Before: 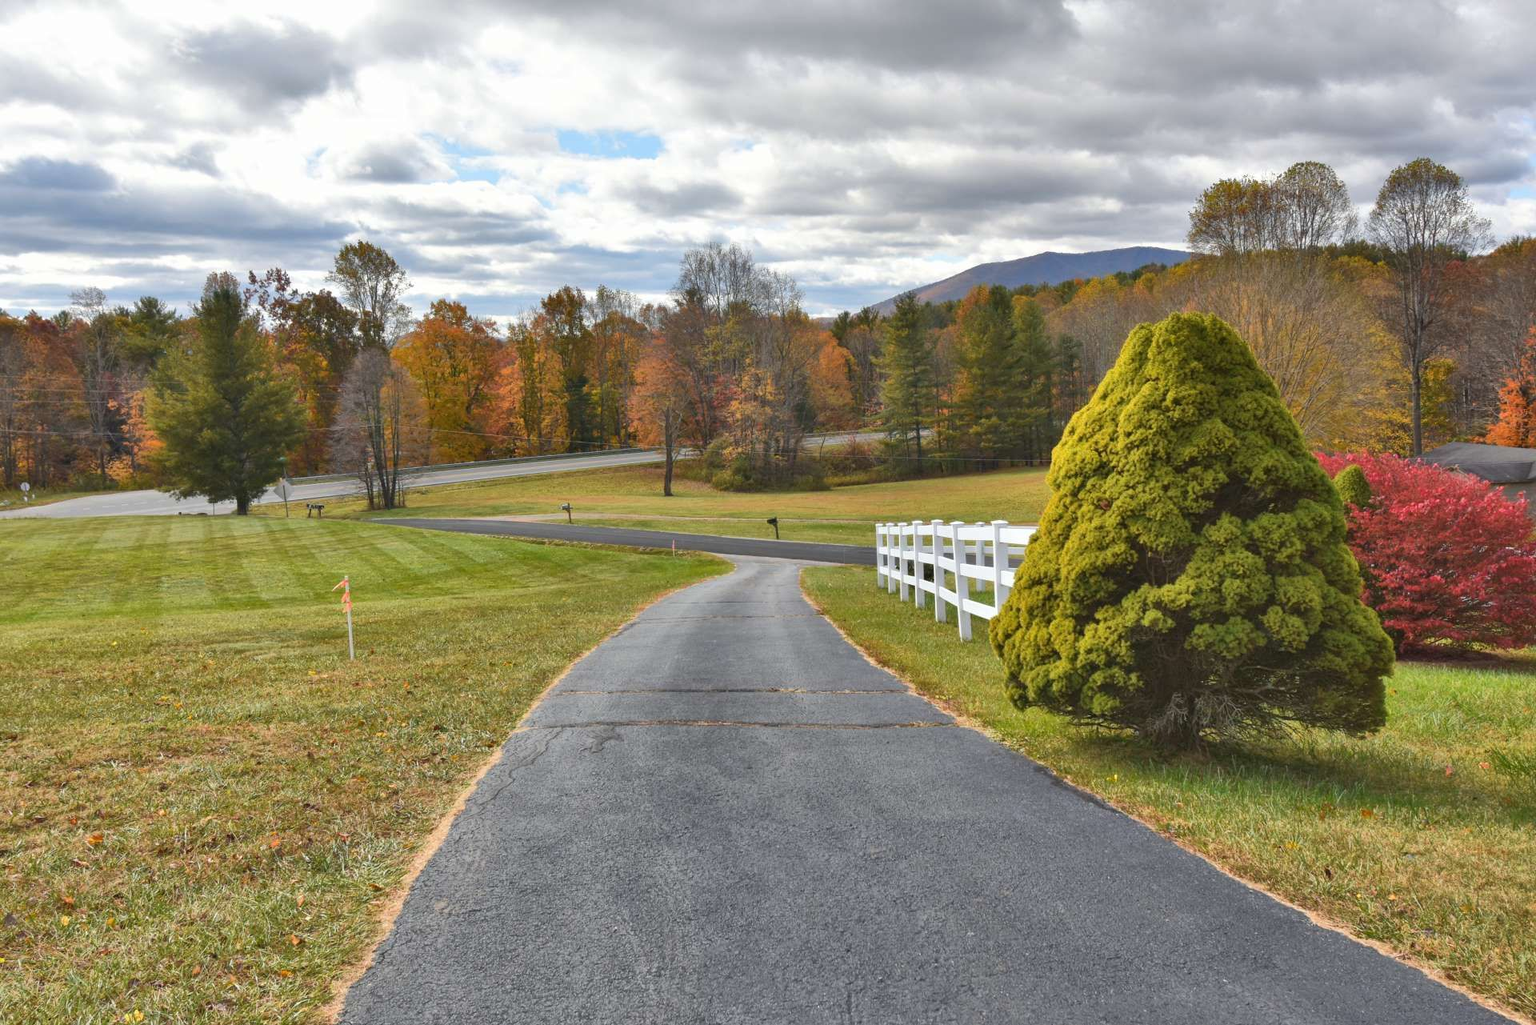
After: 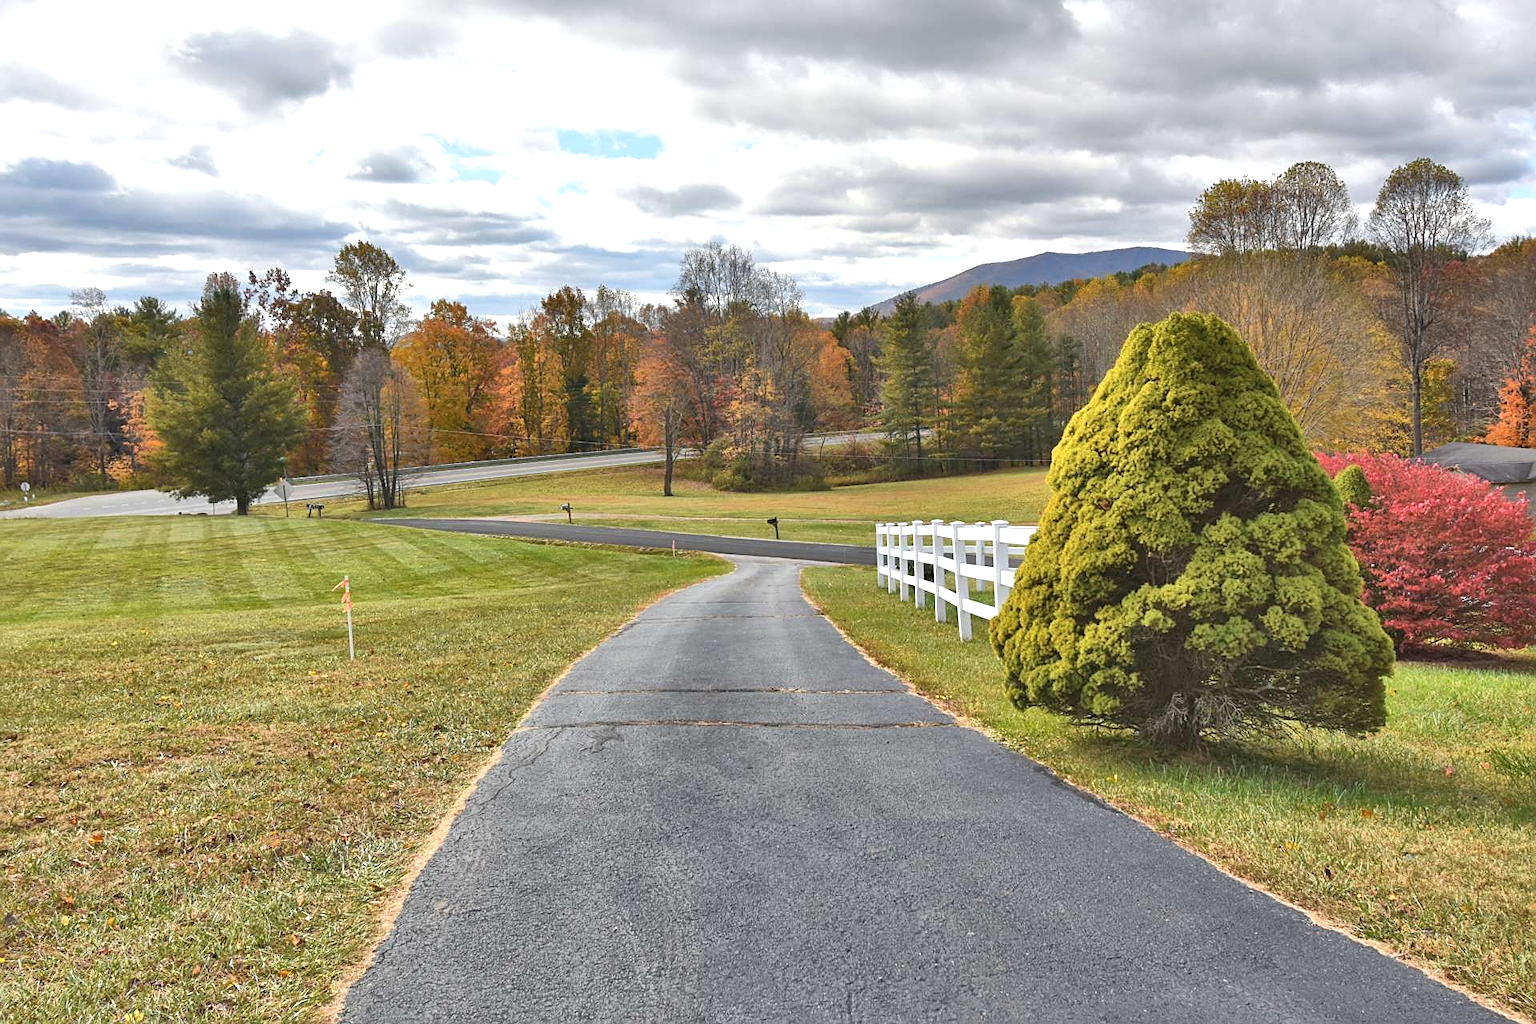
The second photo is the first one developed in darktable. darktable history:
sharpen: on, module defaults
shadows and highlights: radius 112.59, shadows 51.48, white point adjustment 9.05, highlights -5.46, soften with gaussian
